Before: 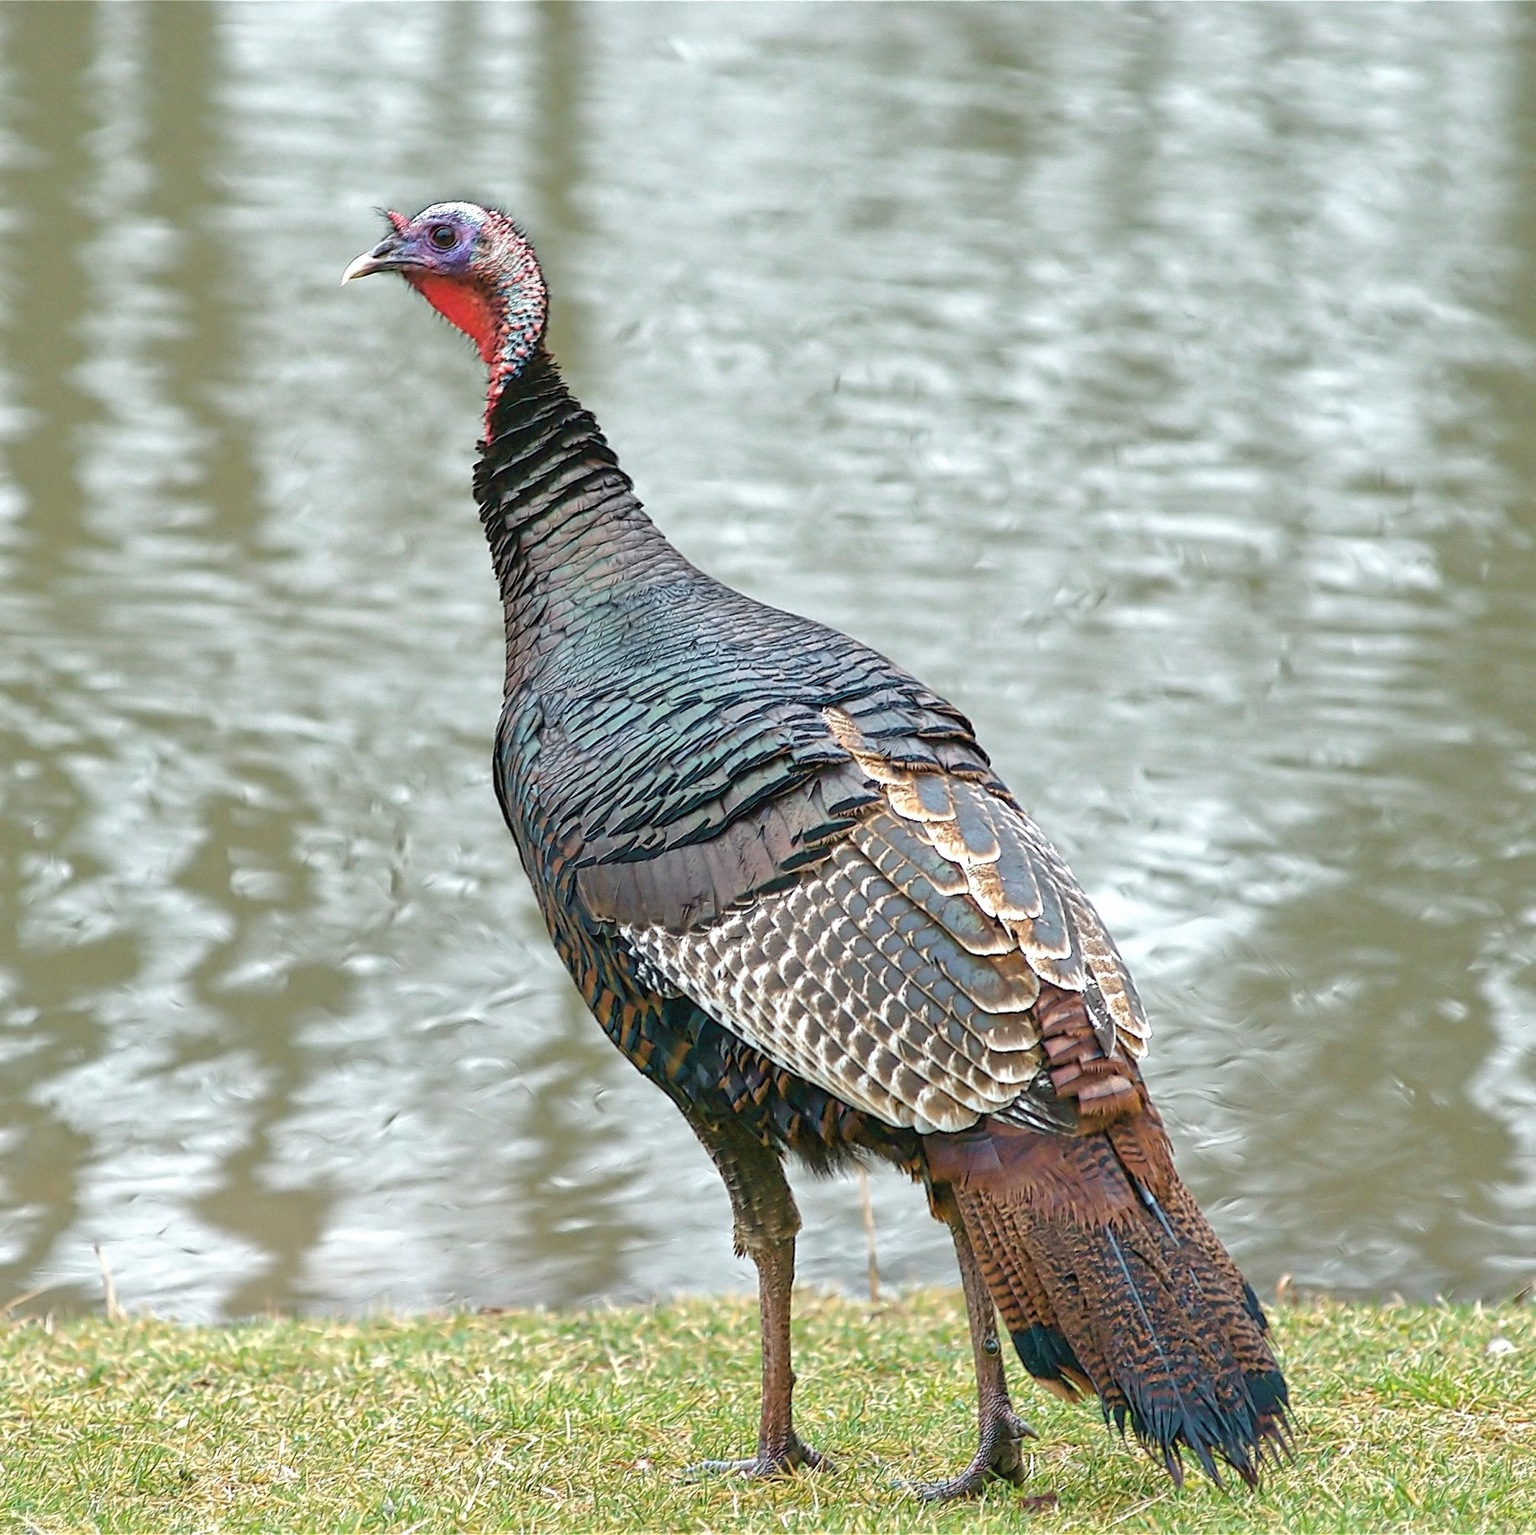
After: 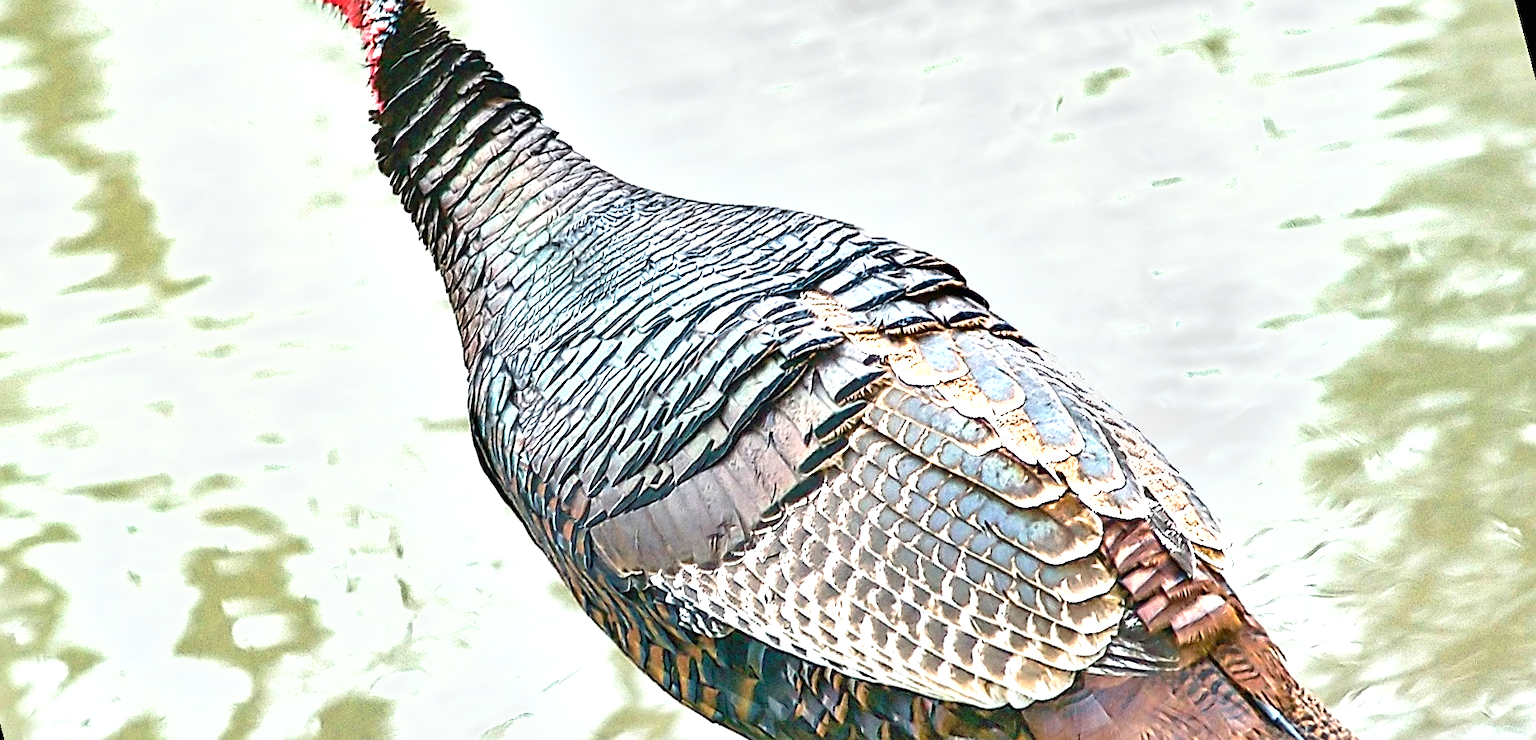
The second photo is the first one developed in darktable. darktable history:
exposure: black level correction 0, exposure 1.45 EV, compensate exposure bias true, compensate highlight preservation false
sharpen: on, module defaults
tone curve: curves: ch0 [(0, 0) (0.003, 0.003) (0.011, 0.014) (0.025, 0.027) (0.044, 0.044) (0.069, 0.064) (0.1, 0.108) (0.136, 0.153) (0.177, 0.208) (0.224, 0.275) (0.277, 0.349) (0.335, 0.422) (0.399, 0.492) (0.468, 0.557) (0.543, 0.617) (0.623, 0.682) (0.709, 0.745) (0.801, 0.826) (0.898, 0.916) (1, 1)], preserve colors none
shadows and highlights: soften with gaussian
rotate and perspective: rotation -14.8°, crop left 0.1, crop right 0.903, crop top 0.25, crop bottom 0.748
crop and rotate: left 2.991%, top 13.302%, right 1.981%, bottom 12.636%
